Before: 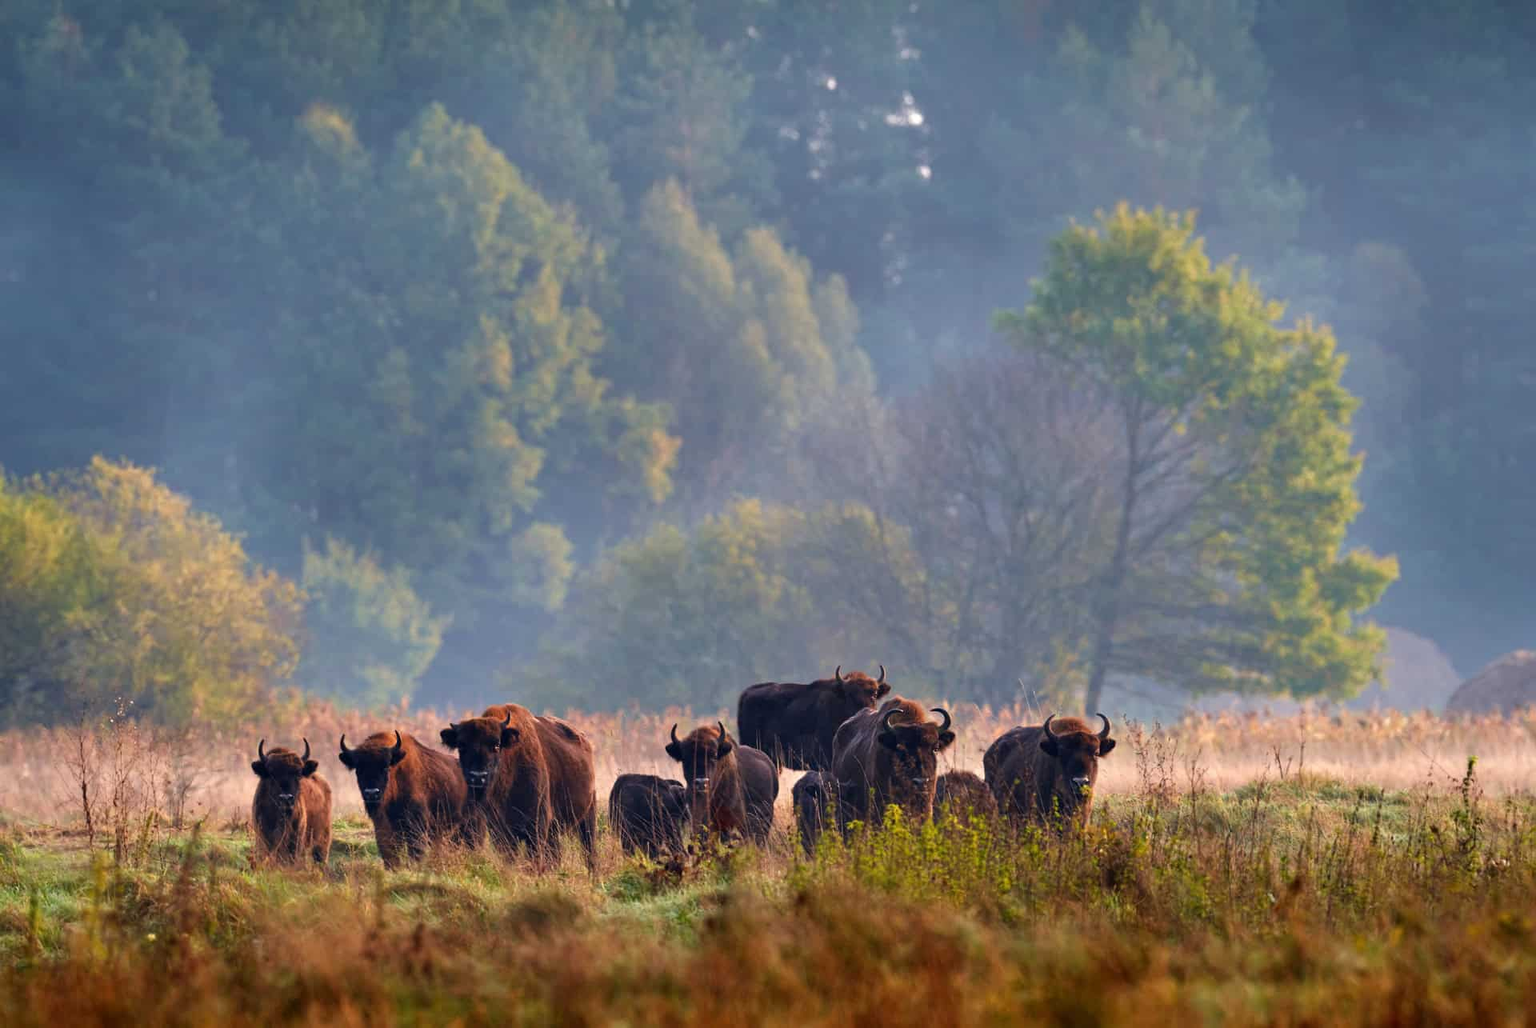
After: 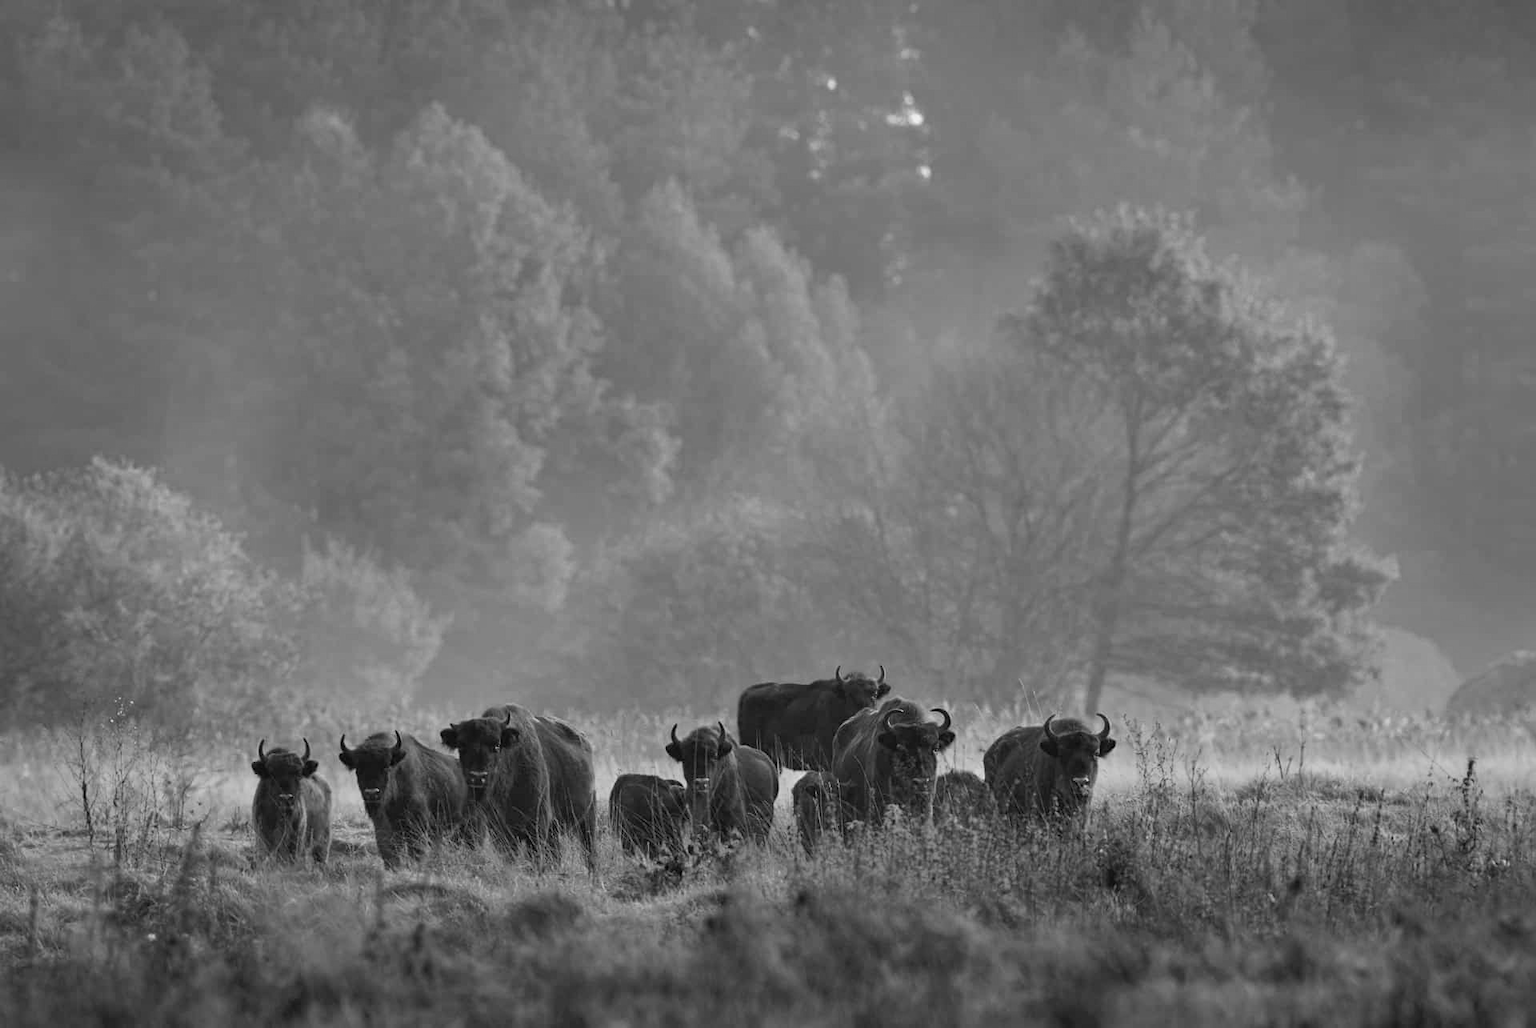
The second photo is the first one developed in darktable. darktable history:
color calibration: output gray [0.21, 0.42, 0.37, 0], x 0.334, y 0.349, temperature 5446.58 K
shadows and highlights: on, module defaults
